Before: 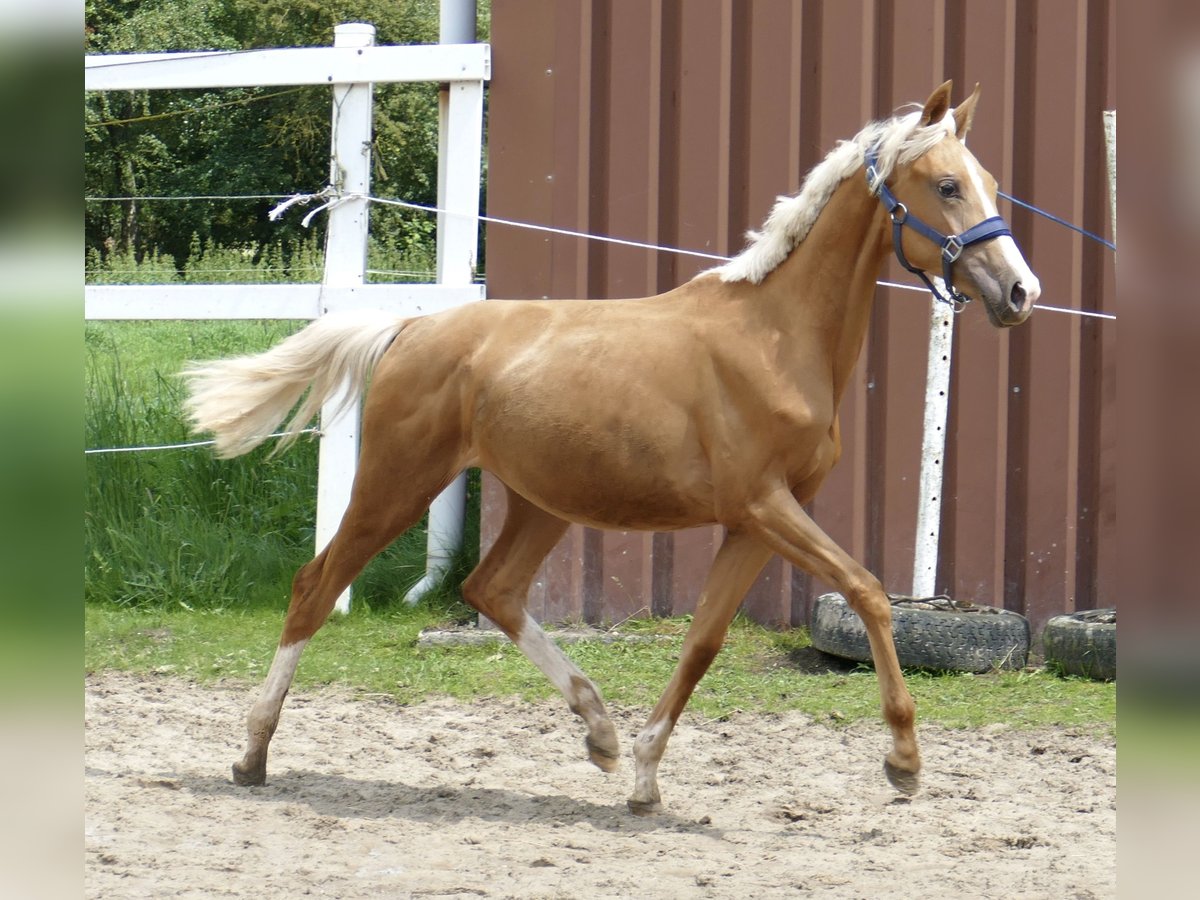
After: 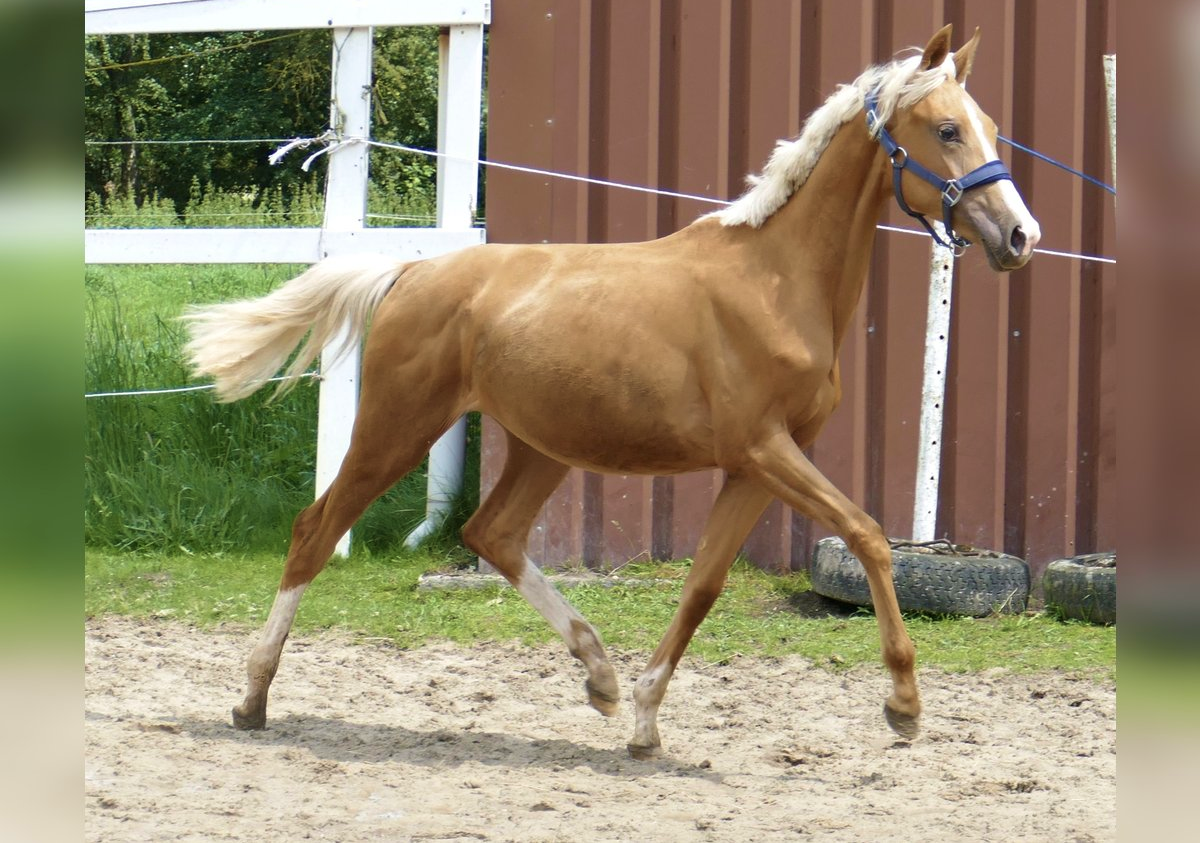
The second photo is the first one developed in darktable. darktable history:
crop and rotate: top 6.25%
velvia: on, module defaults
